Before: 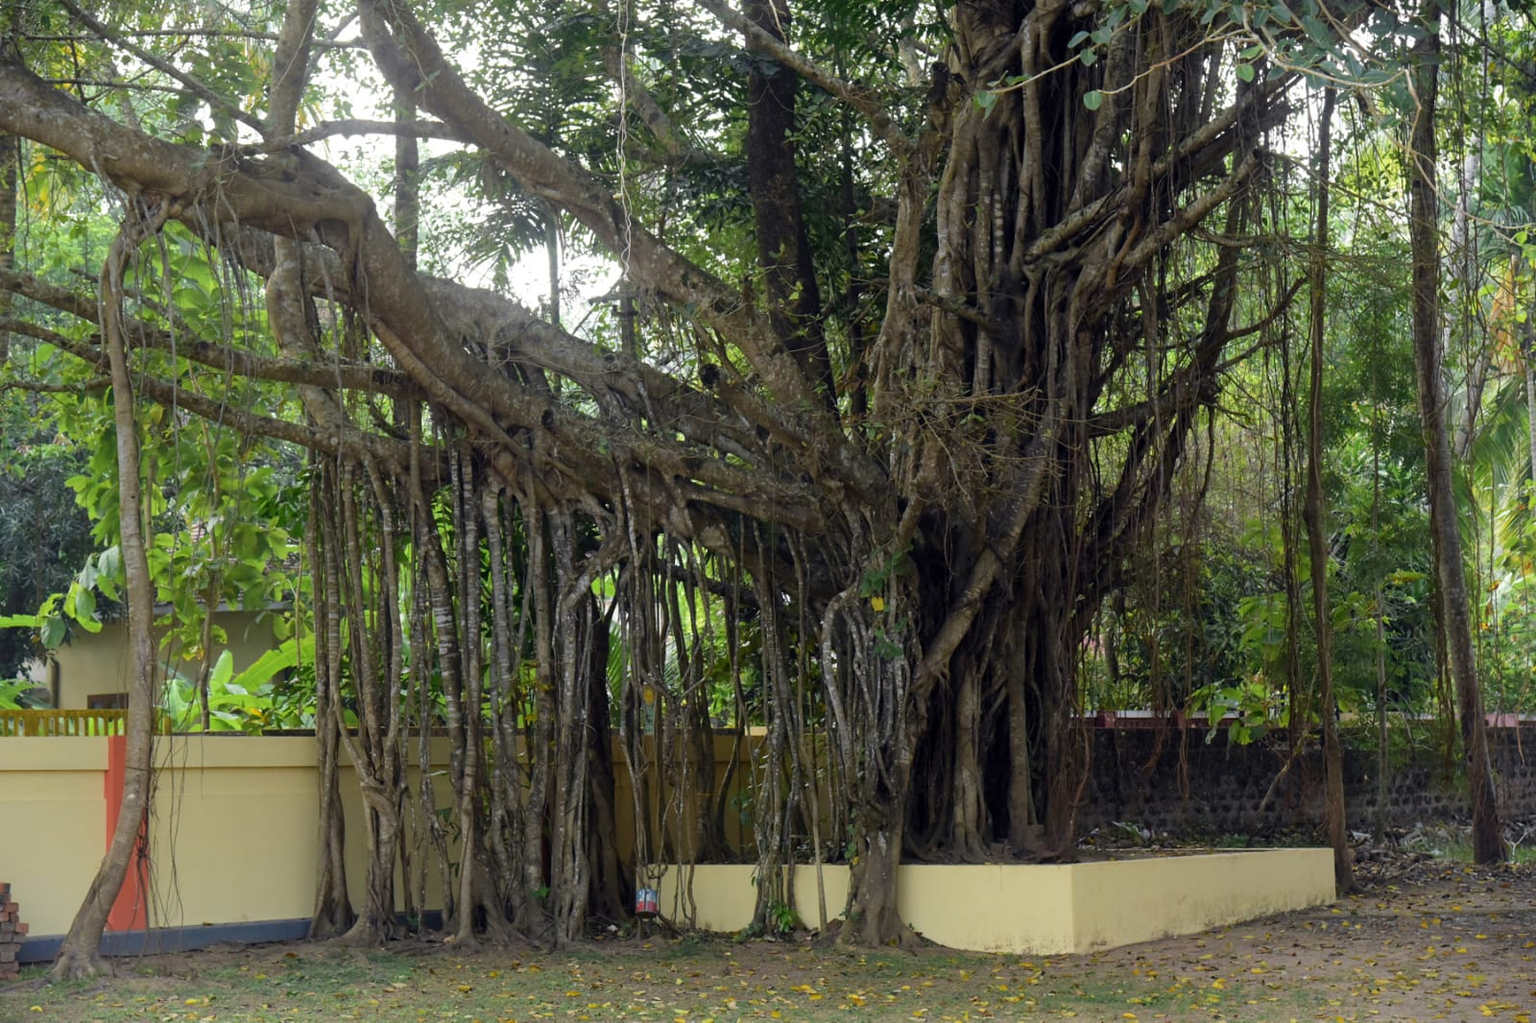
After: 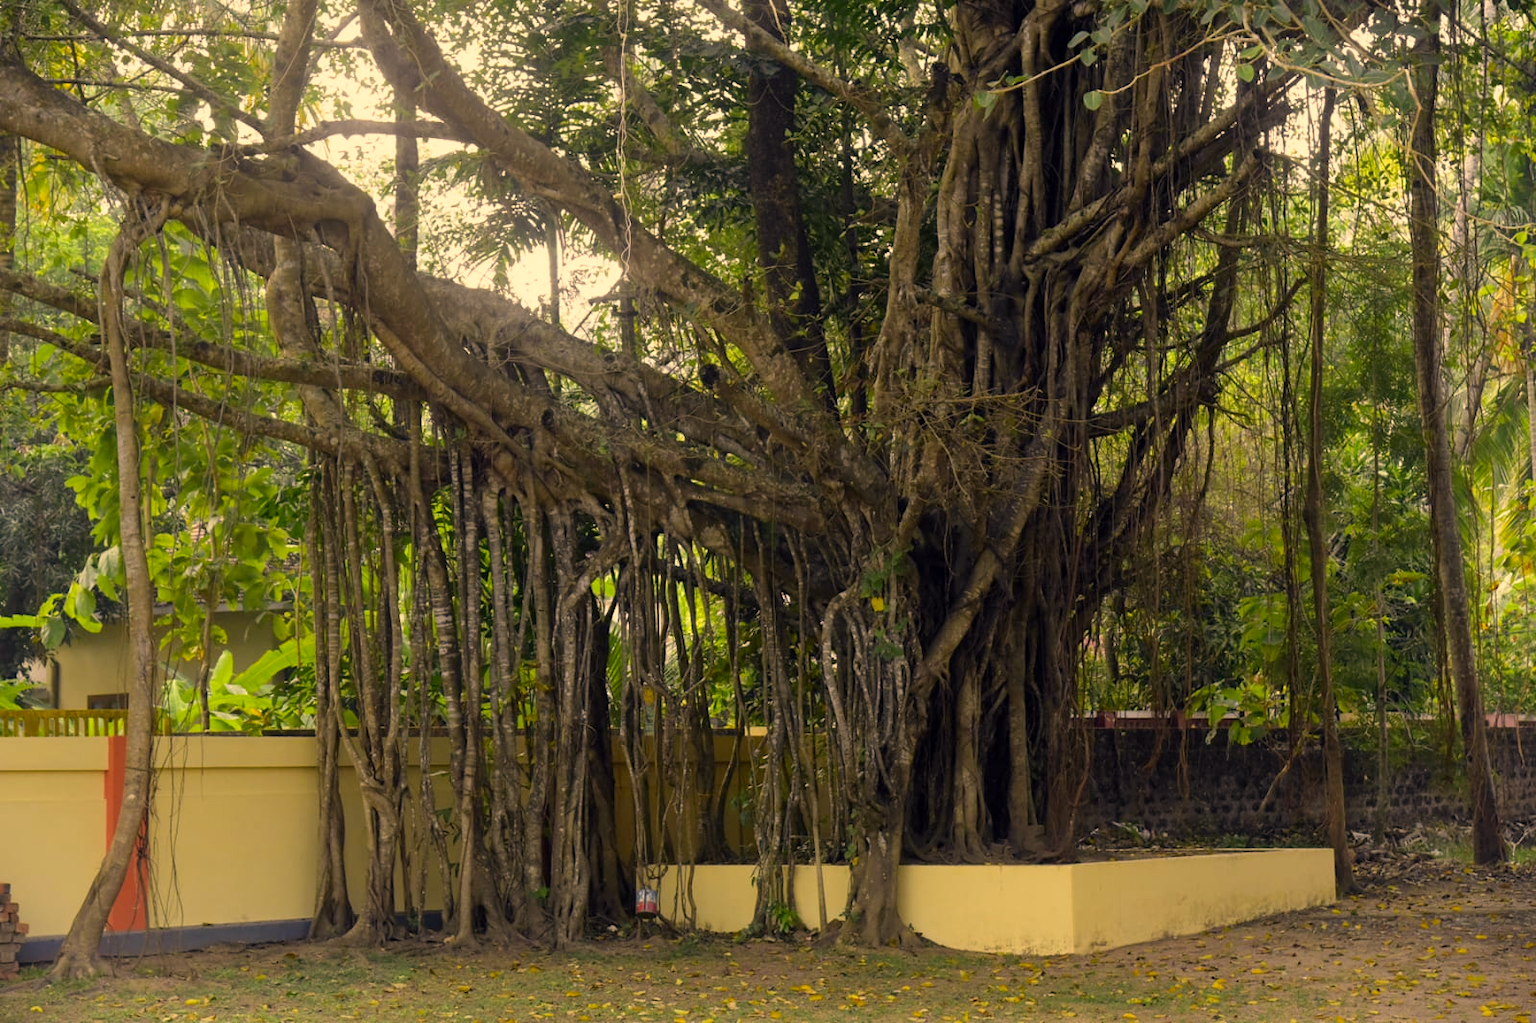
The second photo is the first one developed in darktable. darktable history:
color correction: highlights a* 15, highlights b* 31.55
white balance: red 0.978, blue 0.999
